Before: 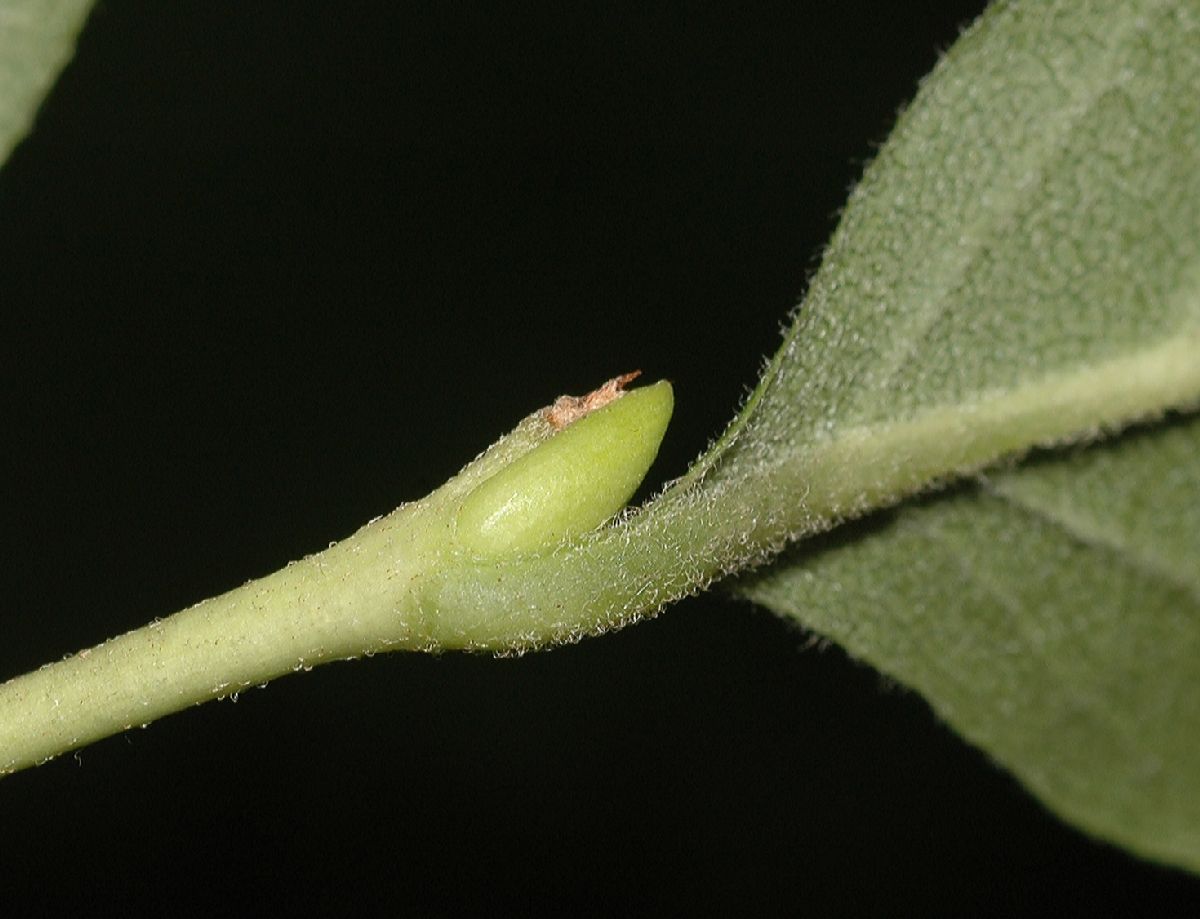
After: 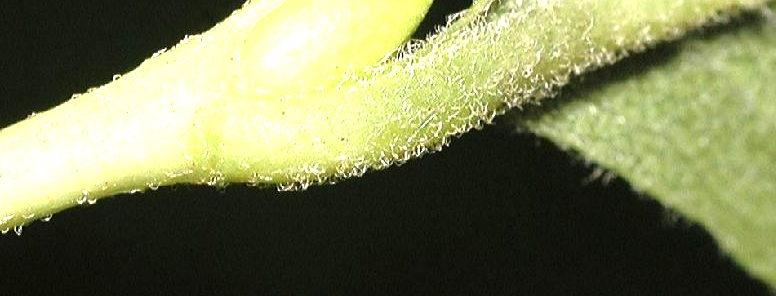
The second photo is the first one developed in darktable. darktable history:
exposure: exposure 1.267 EV, compensate highlight preservation false
tone equalizer: -8 EV -0.381 EV, -7 EV -0.391 EV, -6 EV -0.31 EV, -5 EV -0.236 EV, -3 EV 0.213 EV, -2 EV 0.322 EV, -1 EV 0.383 EV, +0 EV 0.431 EV, mask exposure compensation -0.506 EV
crop: left 18.064%, top 50.906%, right 17.236%, bottom 16.854%
